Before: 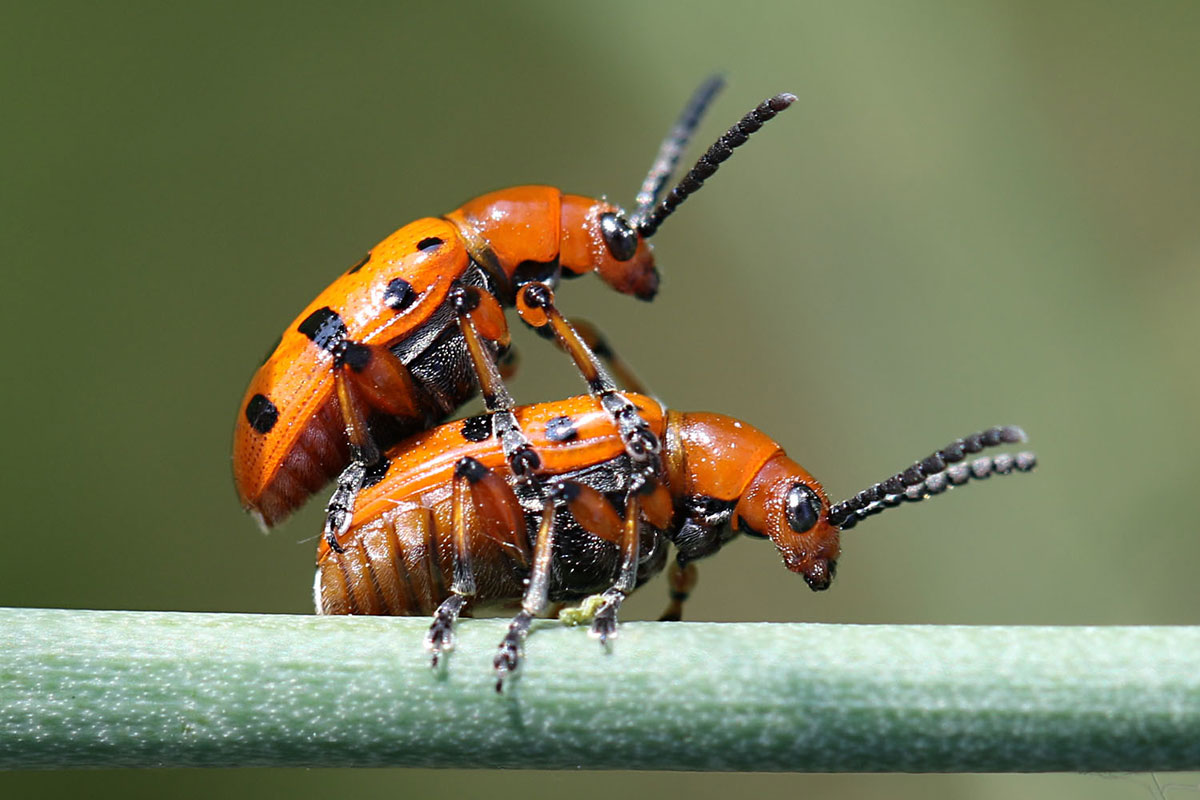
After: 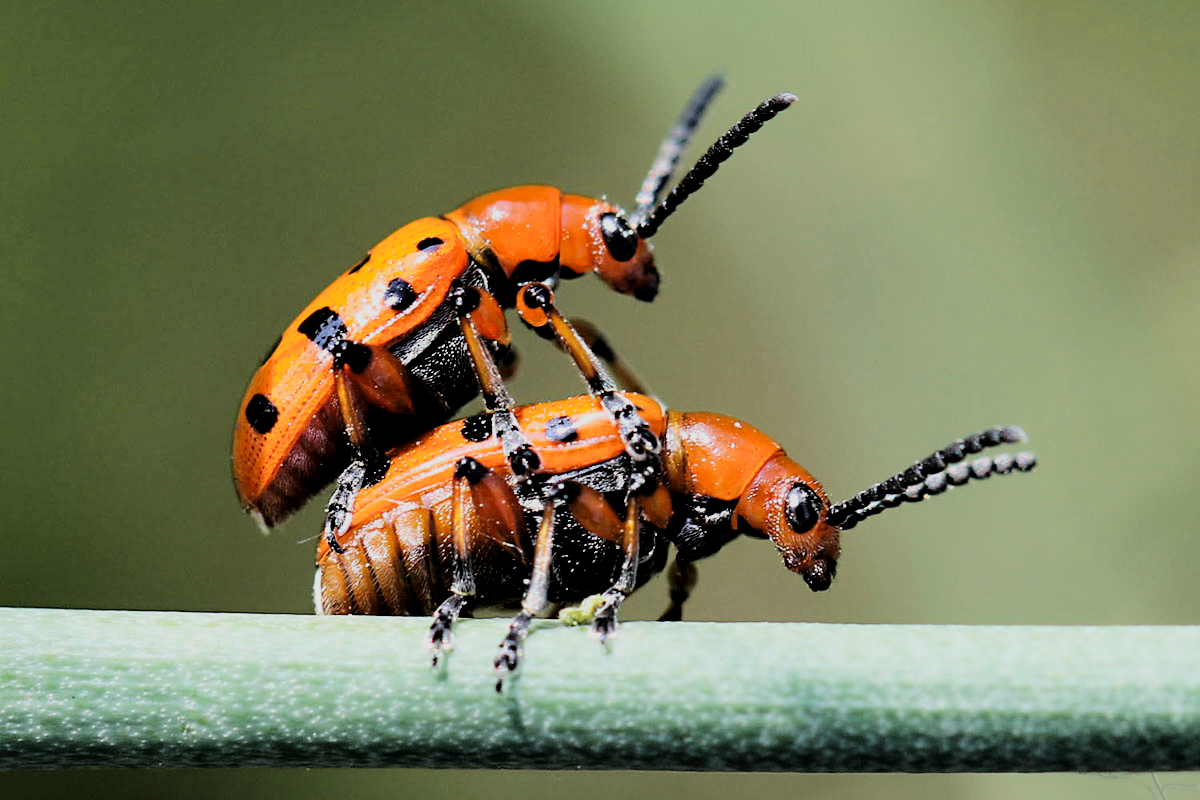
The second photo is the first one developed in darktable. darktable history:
tone equalizer: on, module defaults
tone curve: curves: ch0 [(0, 0) (0.004, 0.001) (0.133, 0.112) (0.325, 0.362) (0.832, 0.893) (1, 1)], color space Lab, linked channels, preserve colors none
filmic rgb: black relative exposure -4.14 EV, white relative exposure 5.1 EV, hardness 2.11, contrast 1.165
